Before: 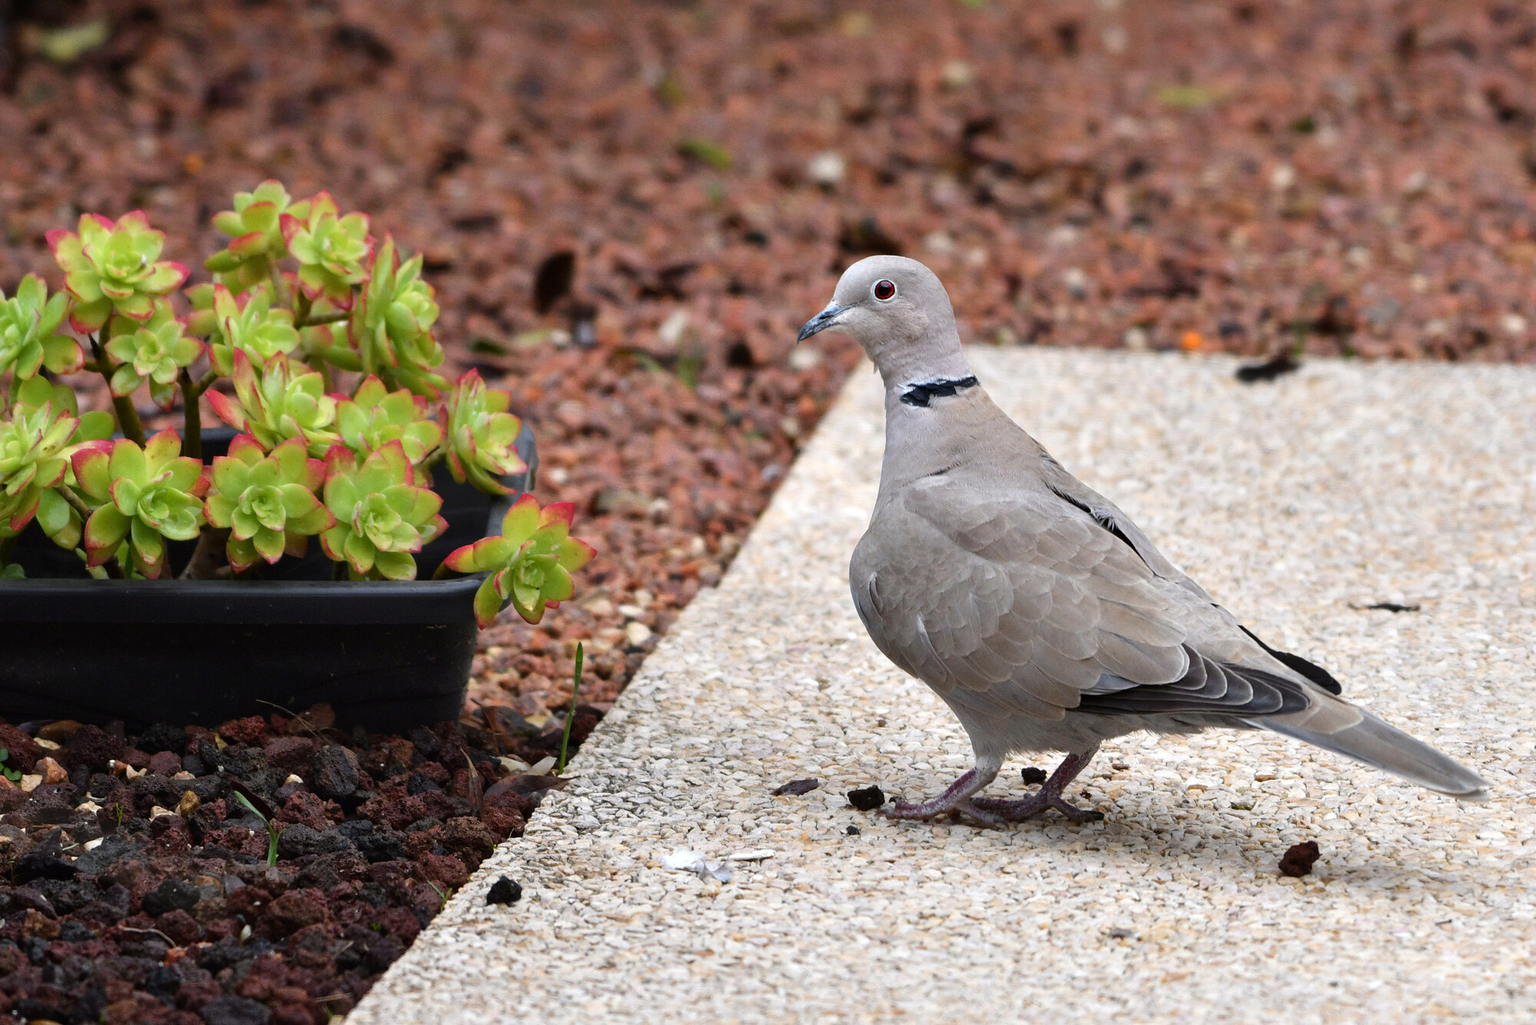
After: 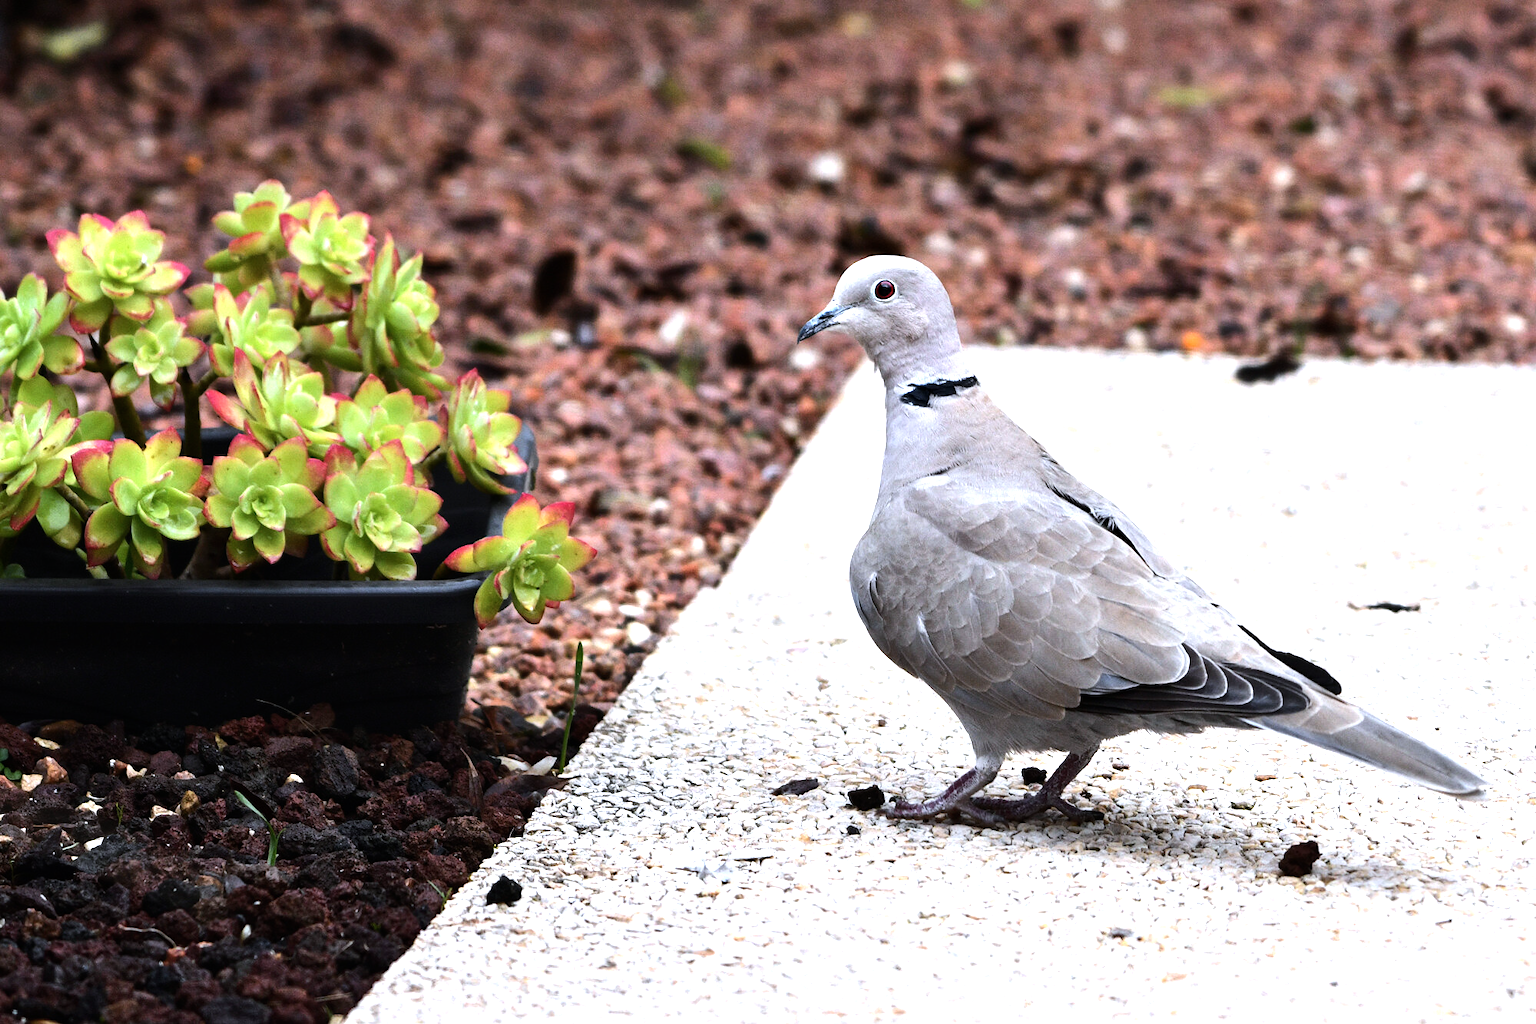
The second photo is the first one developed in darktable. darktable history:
color correction: highlights a* -0.137, highlights b* -5.91, shadows a* -0.137, shadows b* -0.137
tone equalizer: -8 EV -1.08 EV, -7 EV -1.01 EV, -6 EV -0.867 EV, -5 EV -0.578 EV, -3 EV 0.578 EV, -2 EV 0.867 EV, -1 EV 1.01 EV, +0 EV 1.08 EV, edges refinement/feathering 500, mask exposure compensation -1.57 EV, preserve details no
white balance: red 0.983, blue 1.036
